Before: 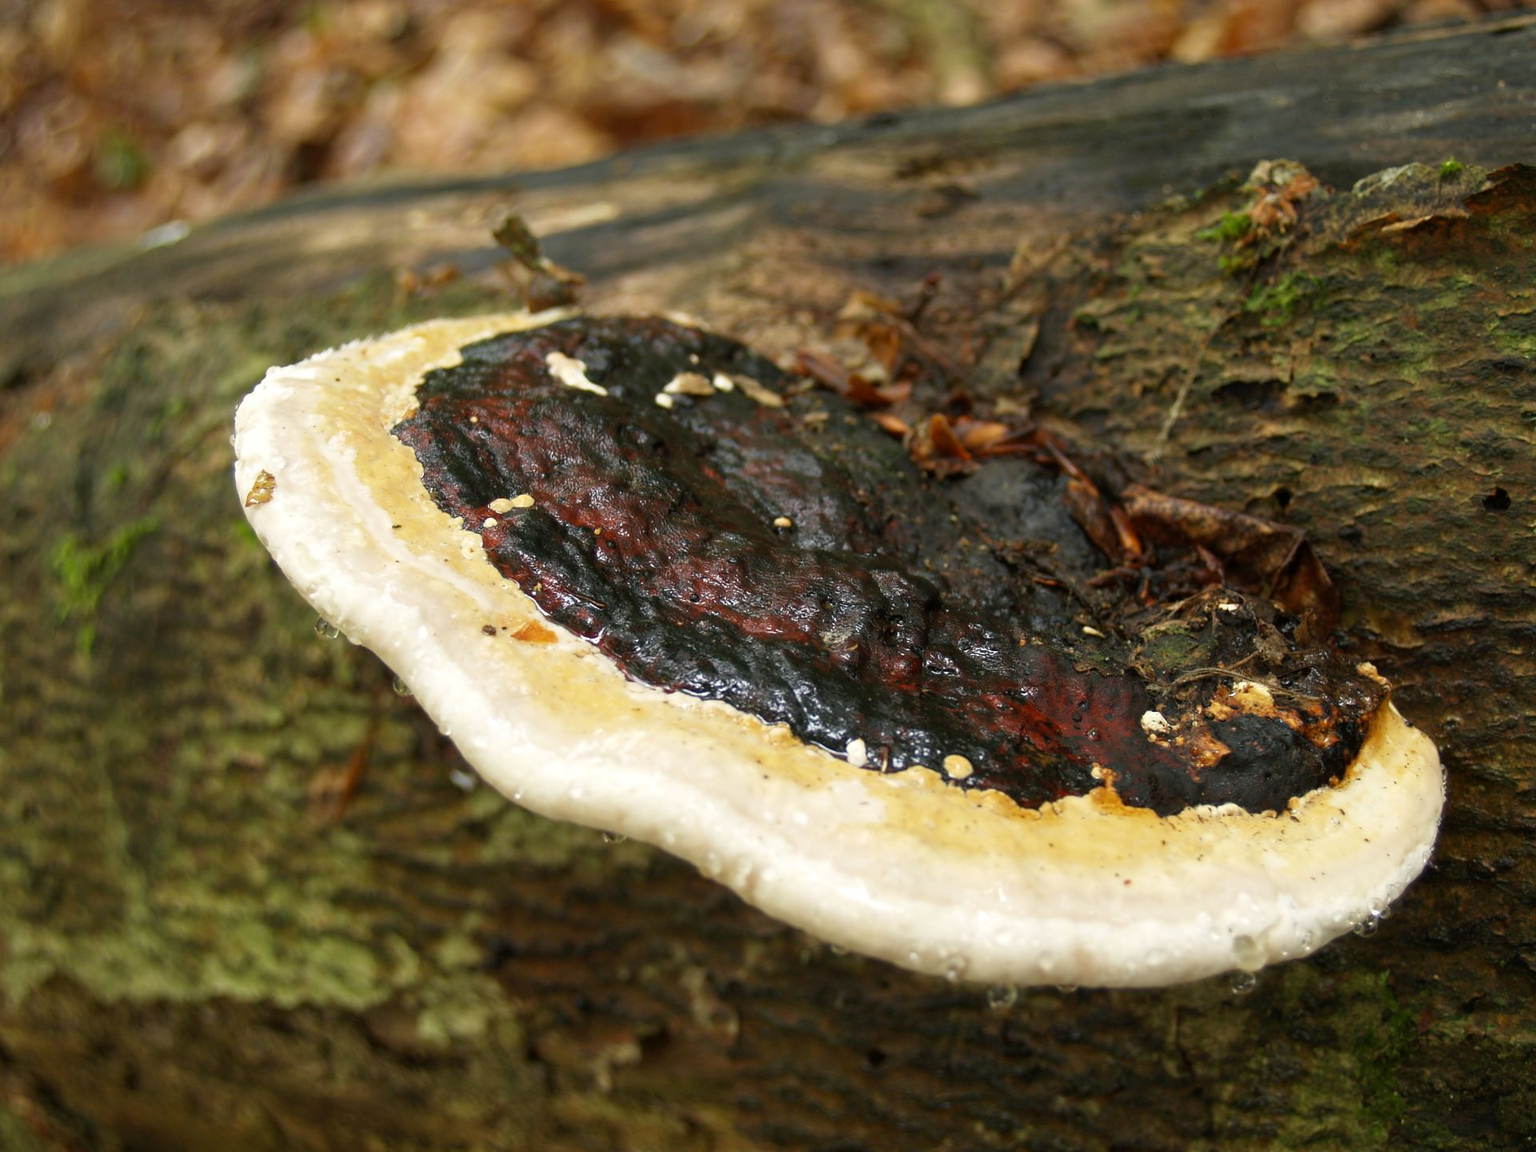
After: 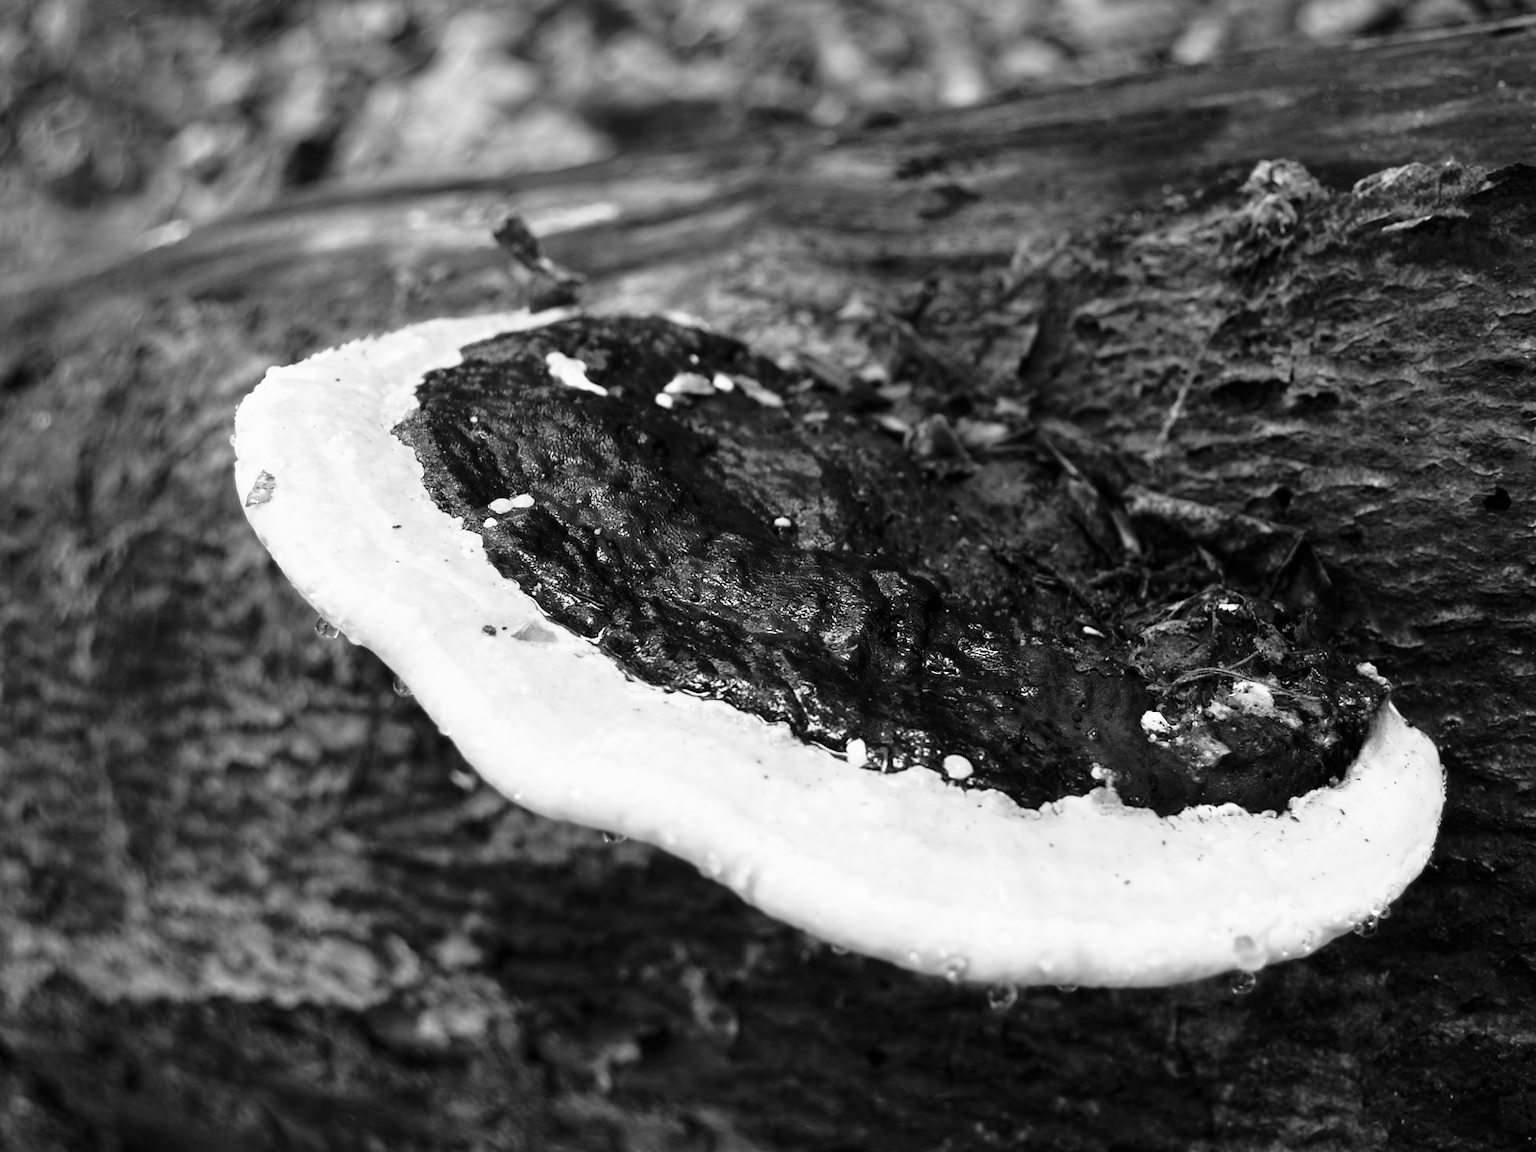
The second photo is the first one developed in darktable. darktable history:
tone equalizer: -7 EV 0.13 EV, smoothing diameter 25%, edges refinement/feathering 10, preserve details guided filter
base curve: curves: ch0 [(0, 0) (0.028, 0.03) (0.121, 0.232) (0.46, 0.748) (0.859, 0.968) (1, 1)], preserve colors none
contrast brightness saturation: brightness -0.2, saturation 0.08
monochrome: a -6.99, b 35.61, size 1.4
